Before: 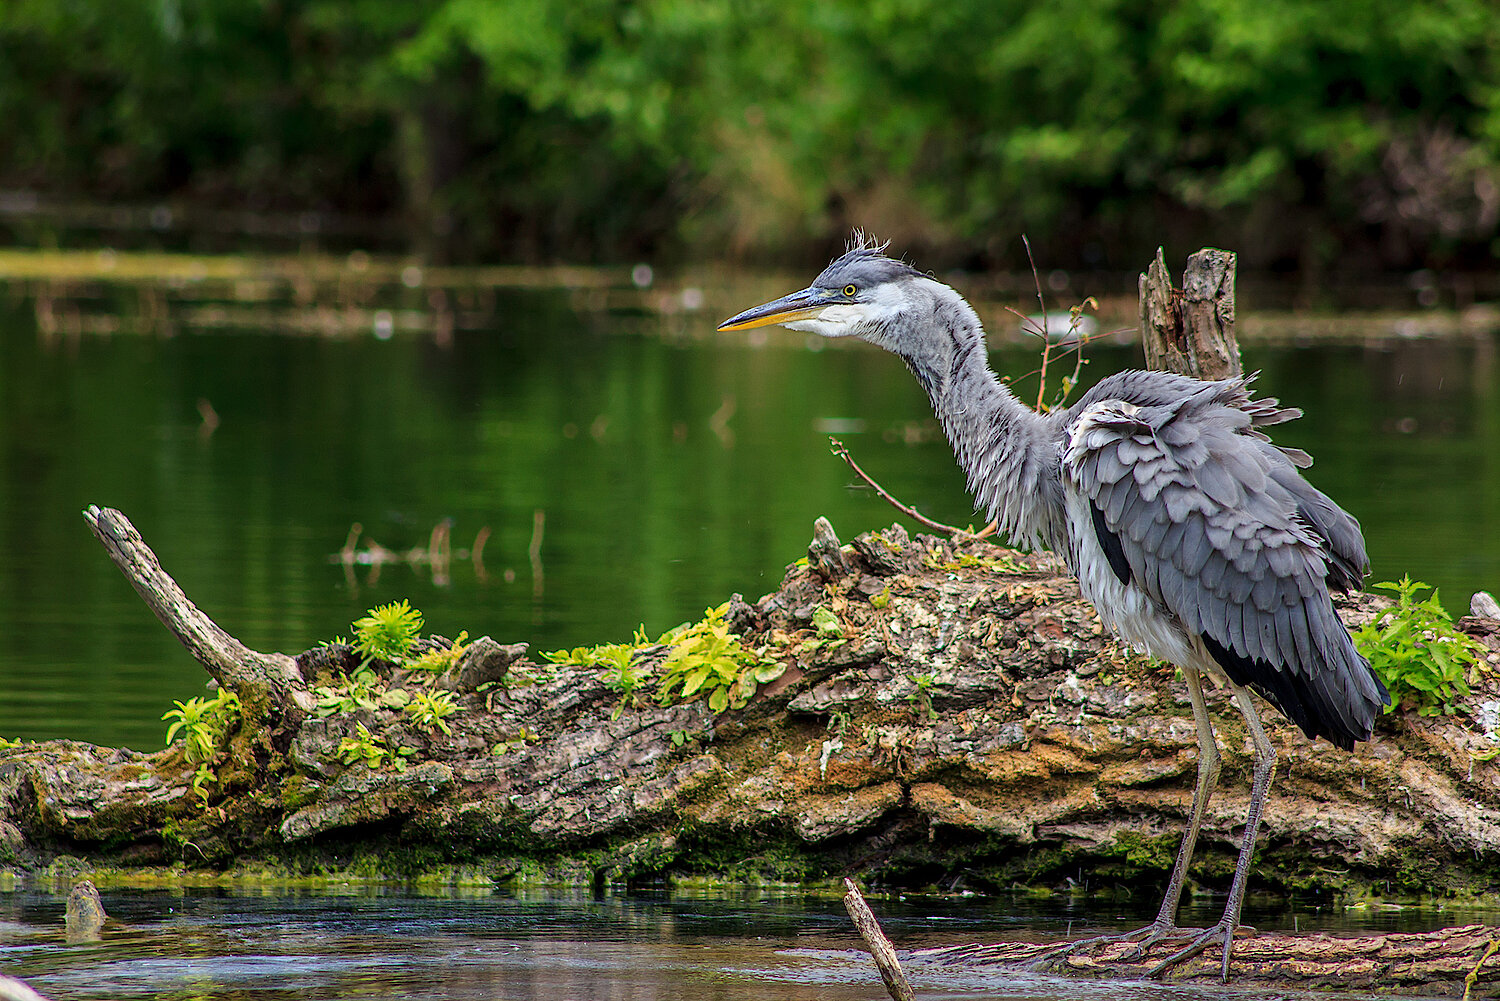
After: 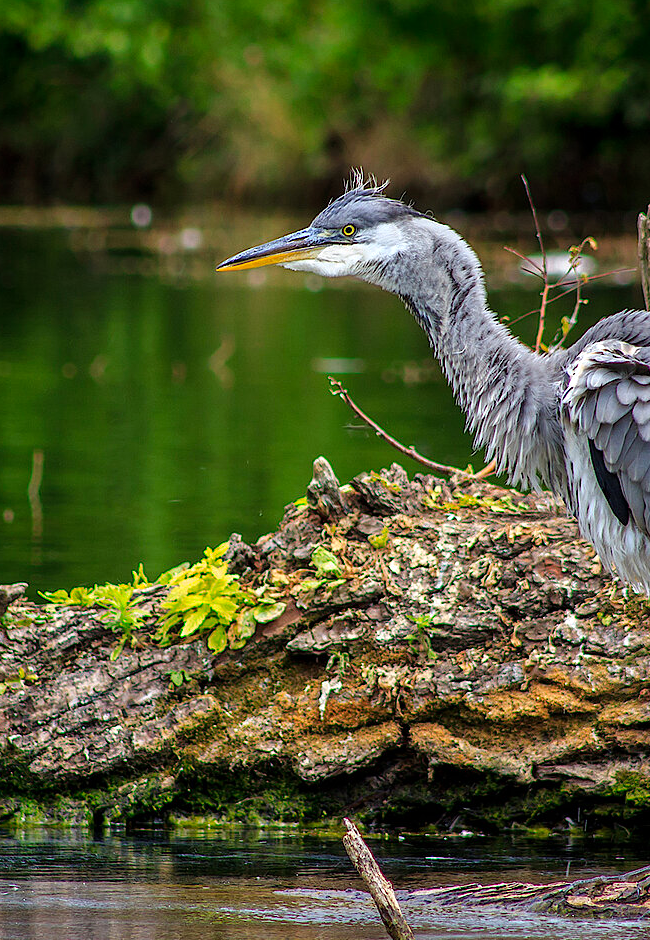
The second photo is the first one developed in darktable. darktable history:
color balance: contrast 8.5%, output saturation 105%
crop: left 33.452%, top 6.025%, right 23.155%
